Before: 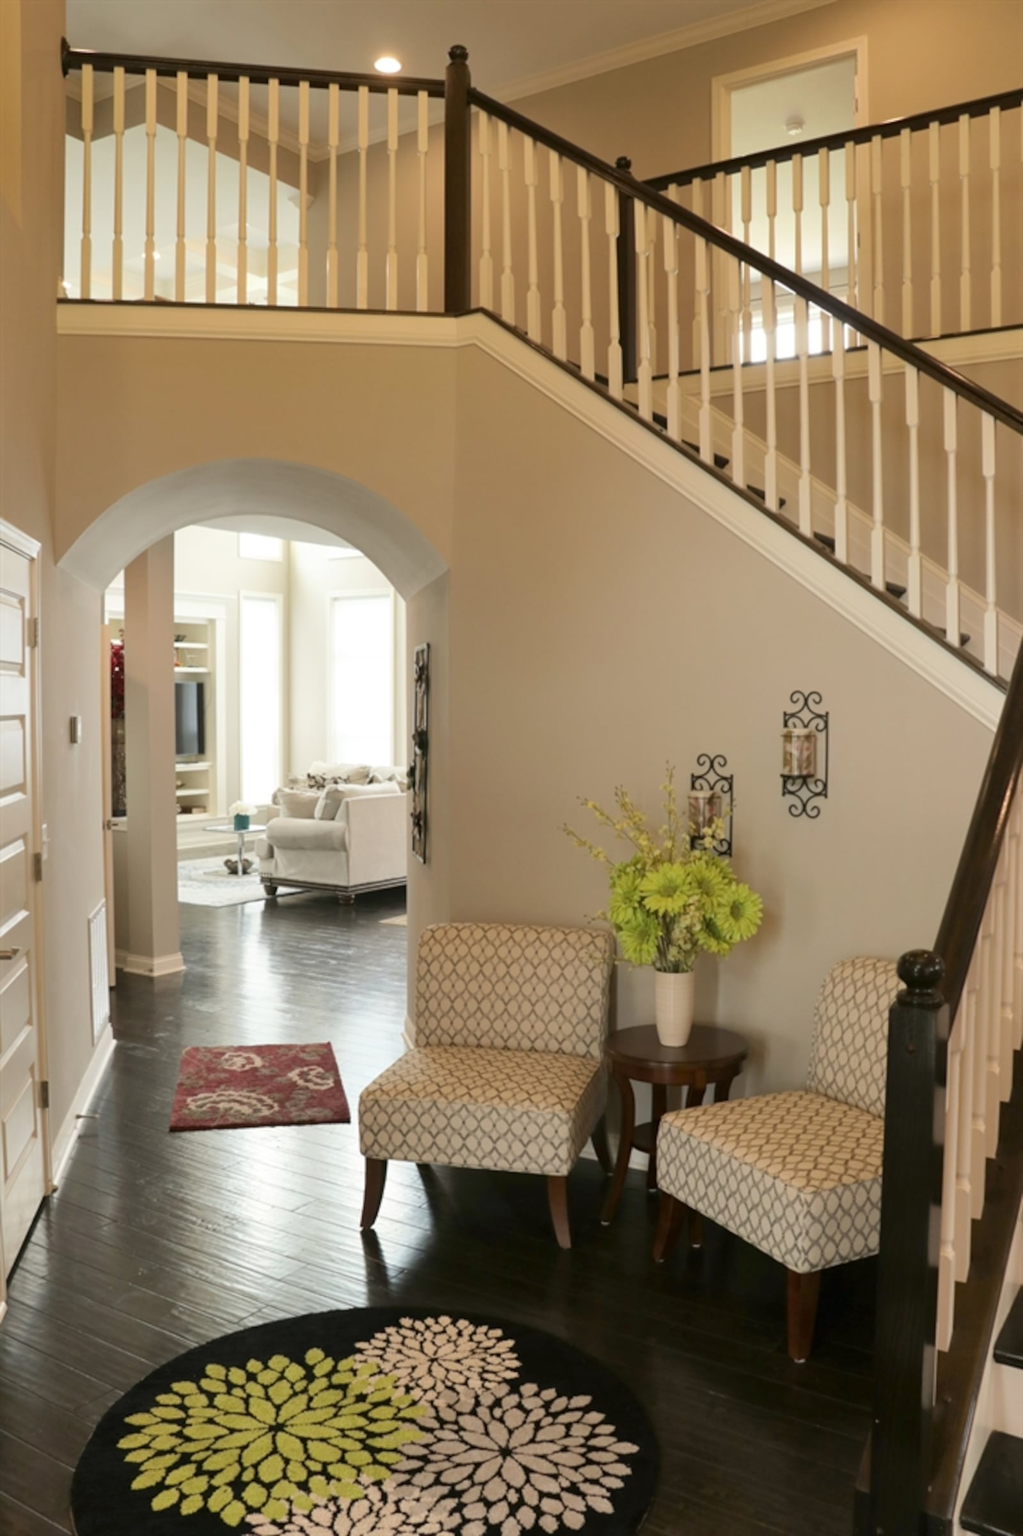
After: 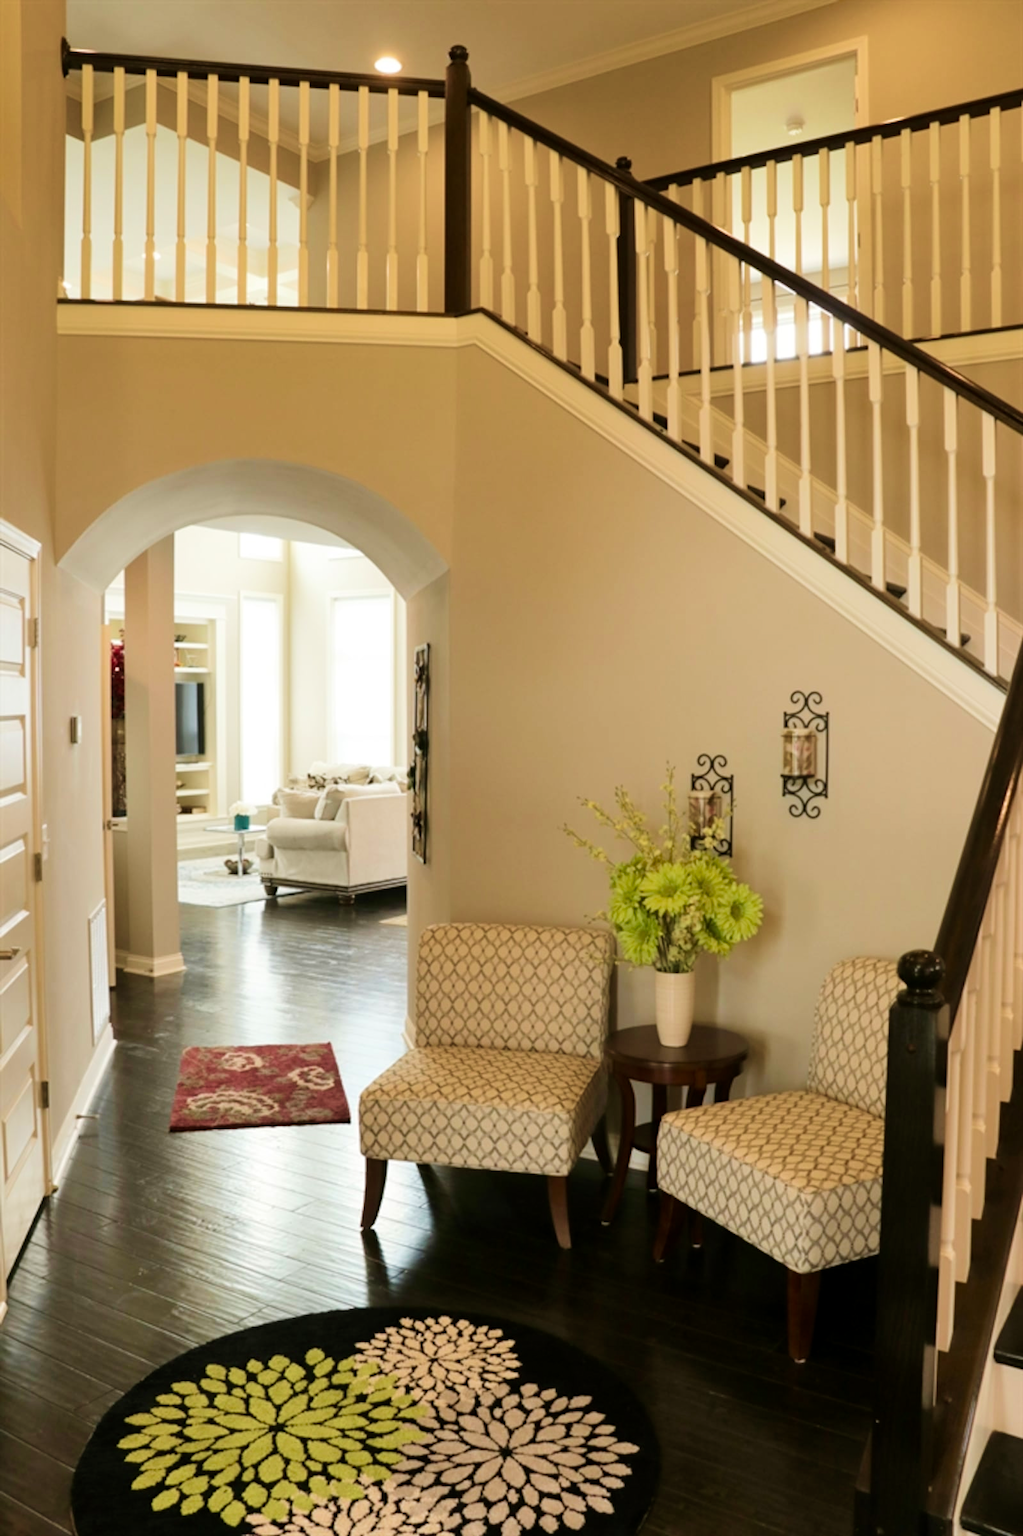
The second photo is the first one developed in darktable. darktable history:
velvia: strength 44.62%
tone curve: curves: ch0 [(0.021, 0) (0.104, 0.052) (0.496, 0.526) (0.737, 0.783) (1, 1)], preserve colors none
